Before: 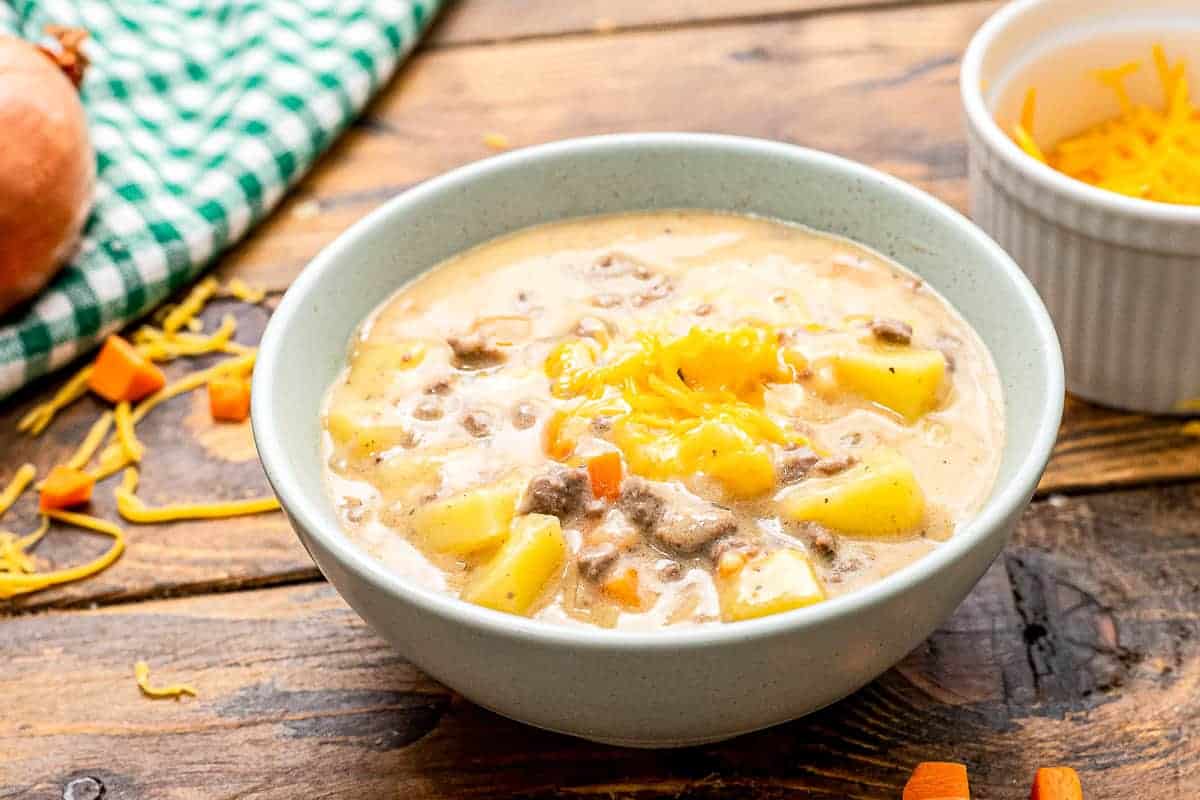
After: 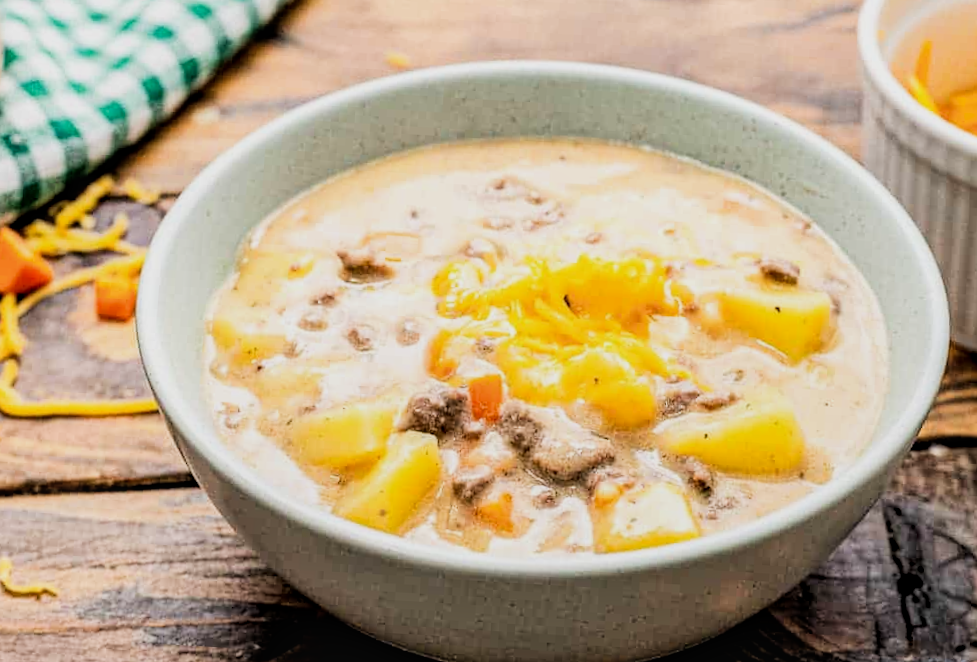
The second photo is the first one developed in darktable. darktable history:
crop and rotate: angle -3.27°, left 5.211%, top 5.211%, right 4.607%, bottom 4.607%
rotate and perspective: rotation 0.226°, lens shift (vertical) -0.042, crop left 0.023, crop right 0.982, crop top 0.006, crop bottom 0.994
local contrast: on, module defaults
filmic rgb: black relative exposure -5 EV, hardness 2.88, contrast 1.3, highlights saturation mix -30%
